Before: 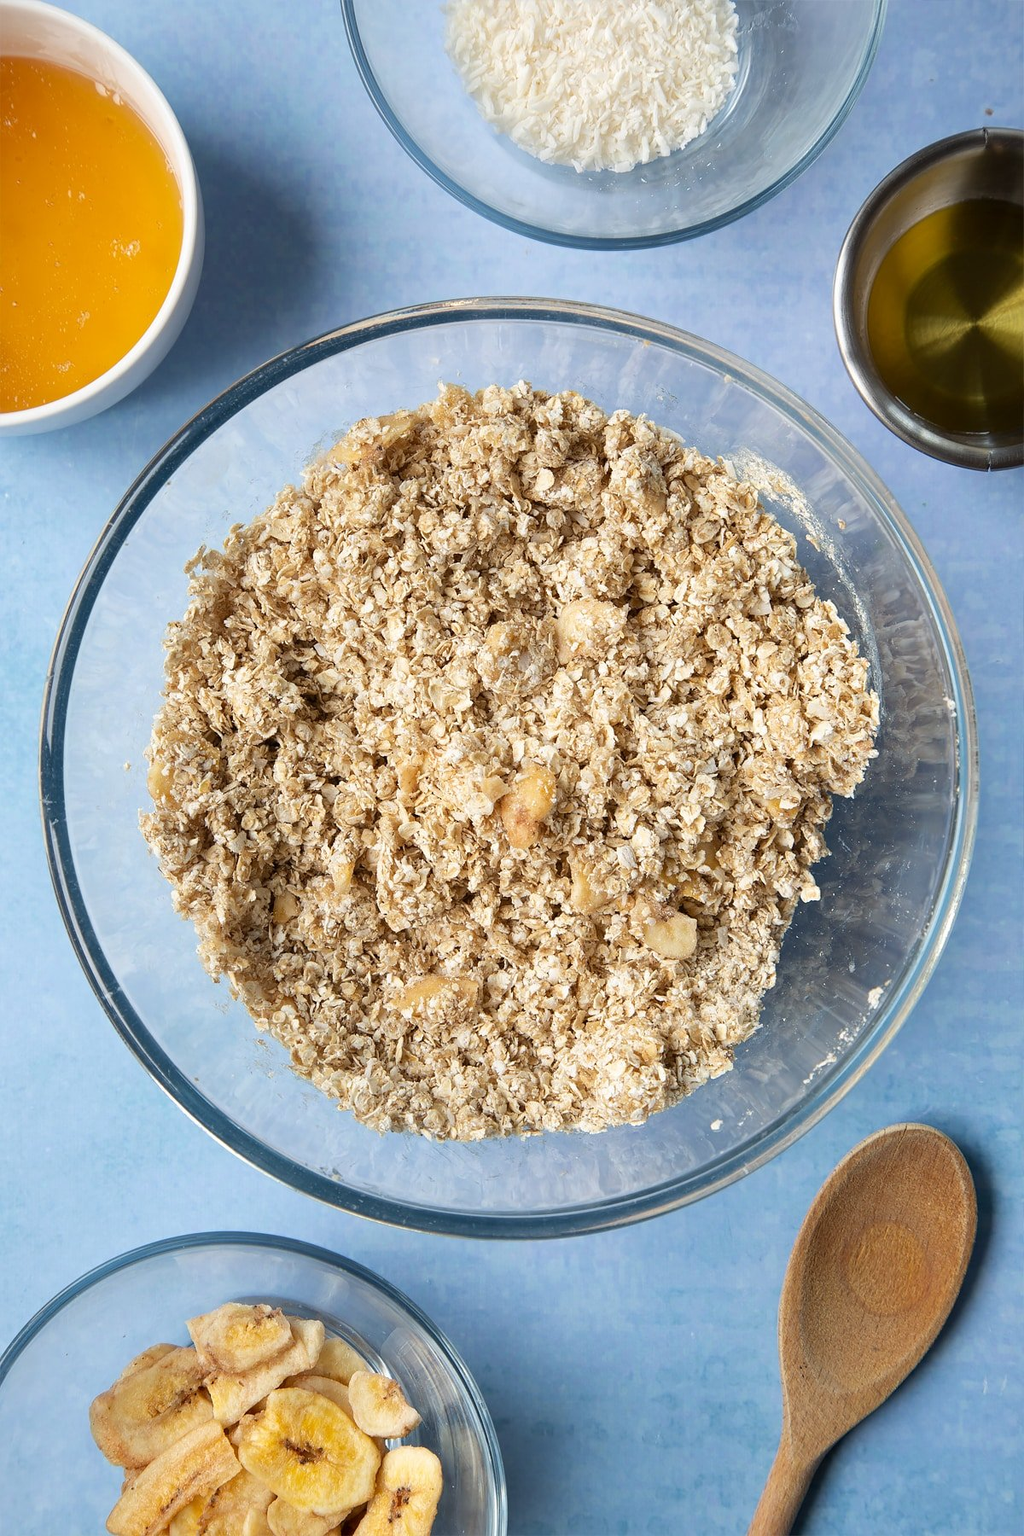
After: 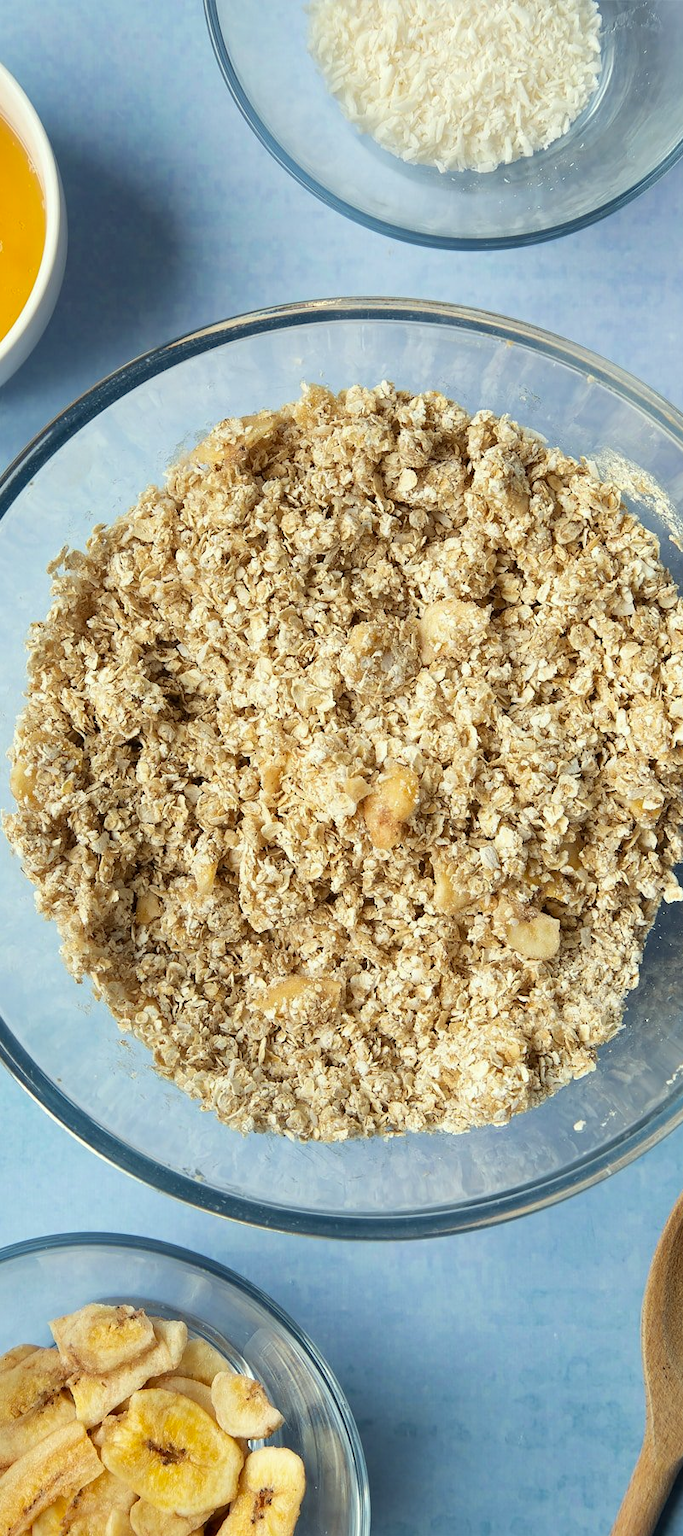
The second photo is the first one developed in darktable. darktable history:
crop and rotate: left 13.422%, right 19.885%
color correction: highlights a* -4.38, highlights b* 6.48
